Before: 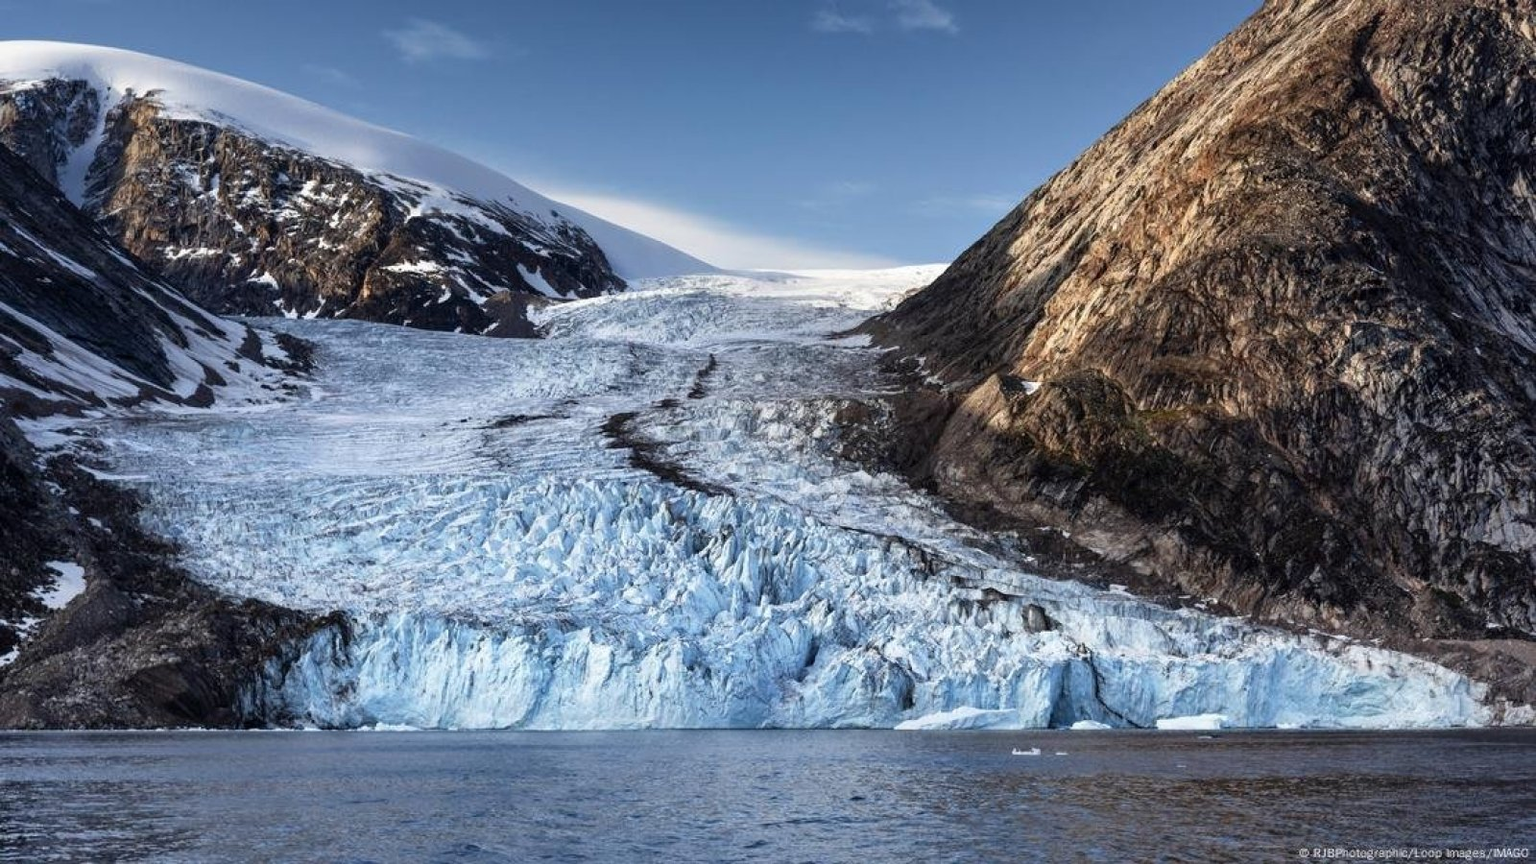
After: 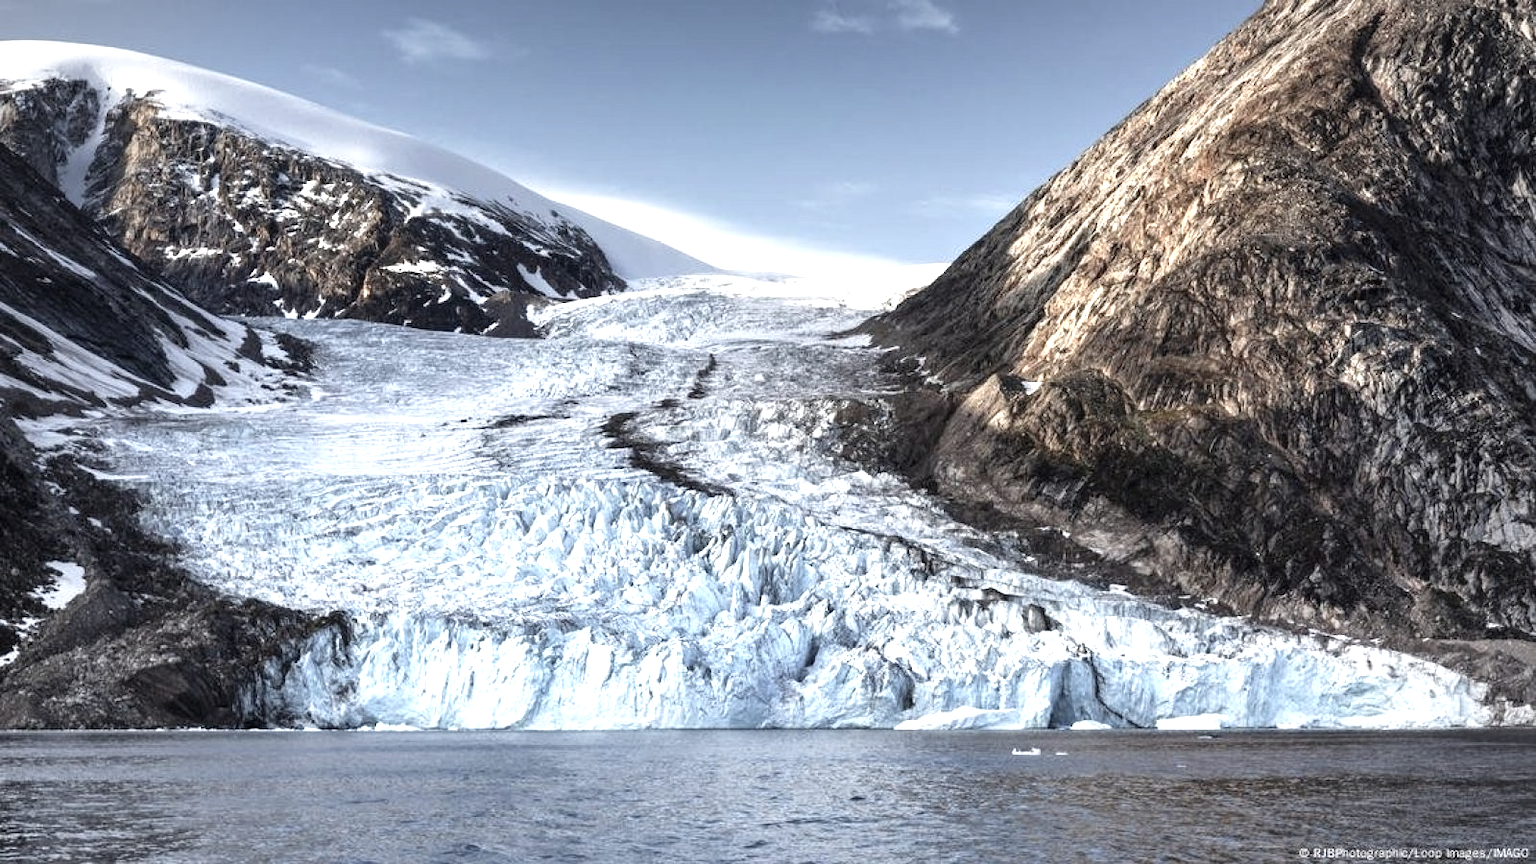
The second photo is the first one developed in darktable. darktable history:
color correction: saturation 0.57
exposure: black level correction -0.001, exposure 0.9 EV, compensate exposure bias true, compensate highlight preservation false
vignetting: brightness -0.167
